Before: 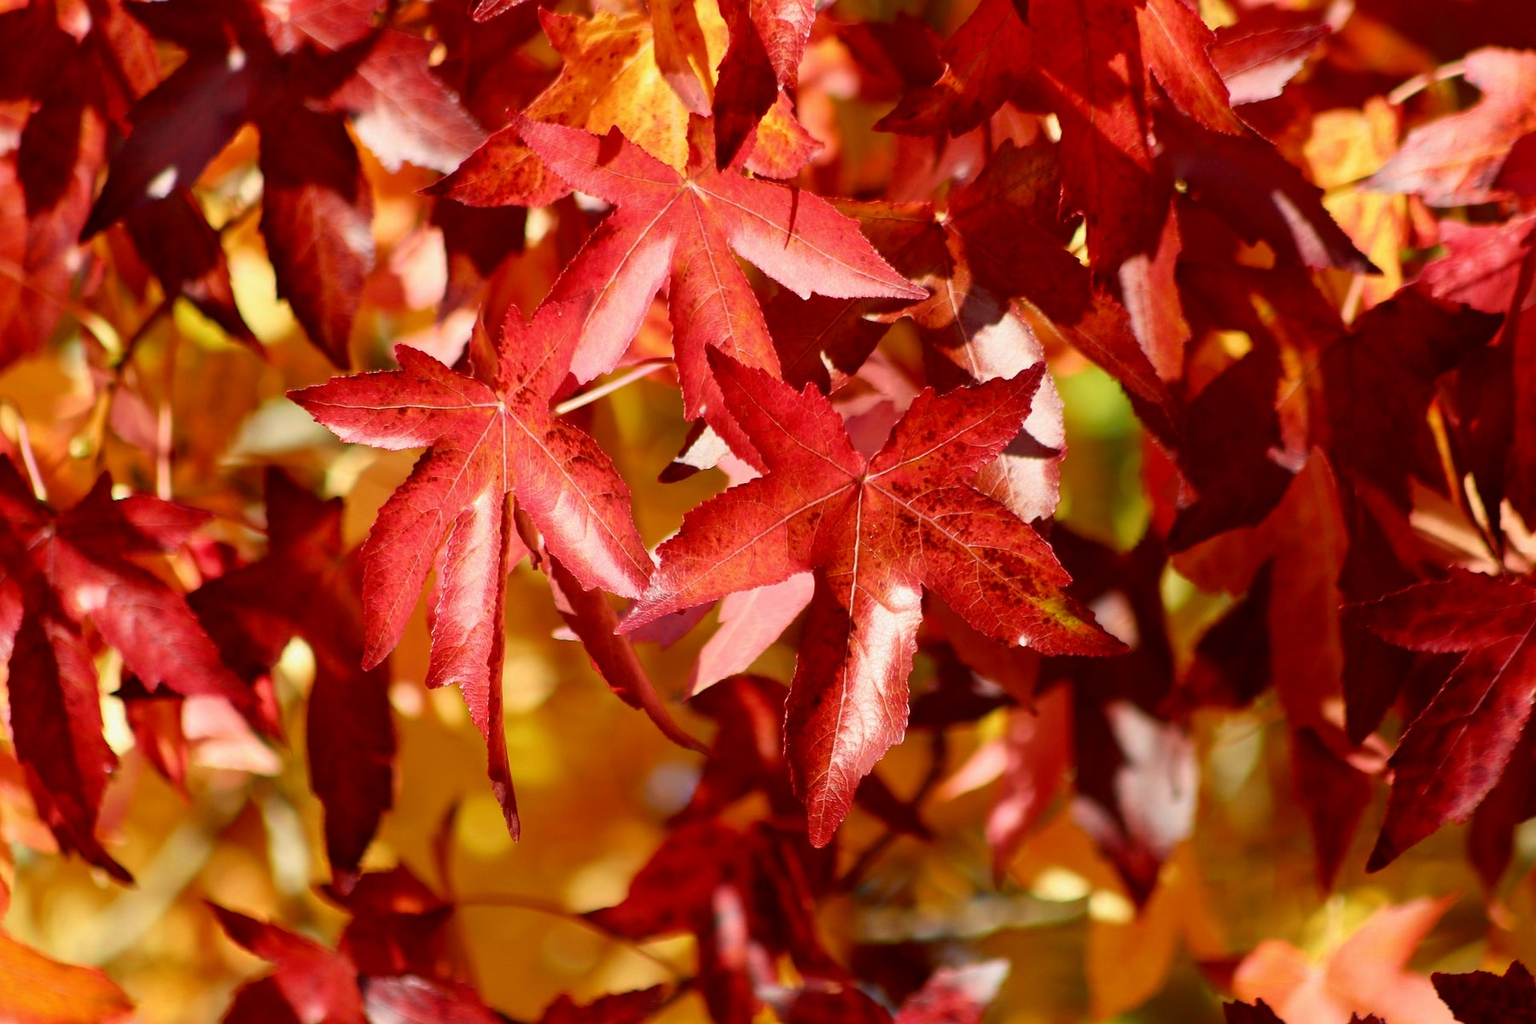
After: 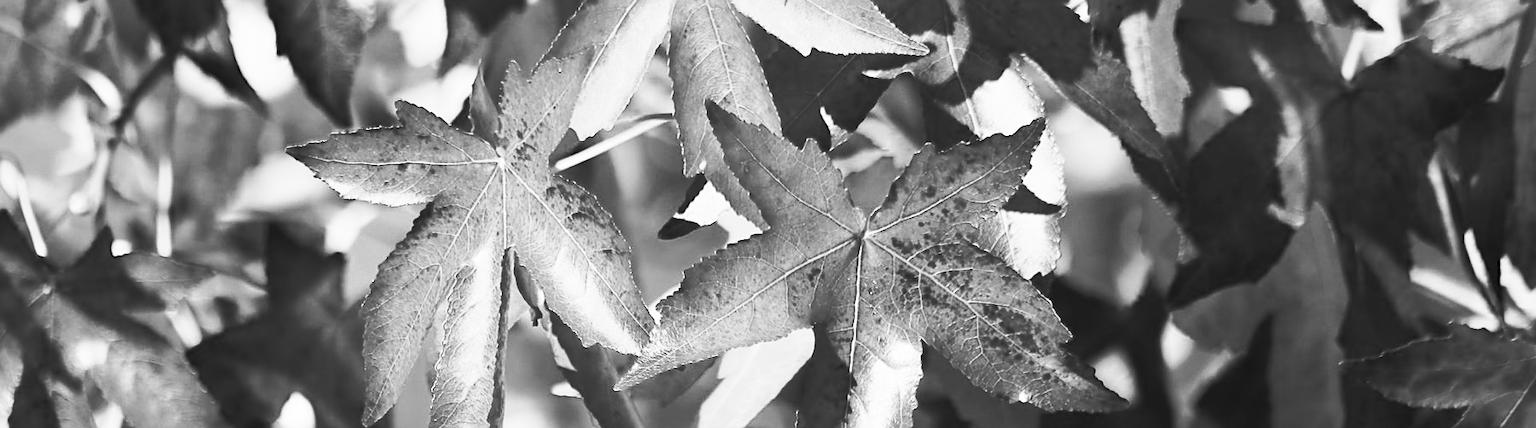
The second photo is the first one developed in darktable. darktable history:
contrast brightness saturation: contrast 0.53, brightness 0.47, saturation -1
crop and rotate: top 23.84%, bottom 34.294%
tone curve: curves: ch0 [(0, 0) (0.003, 0.003) (0.011, 0.011) (0.025, 0.022) (0.044, 0.039) (0.069, 0.055) (0.1, 0.074) (0.136, 0.101) (0.177, 0.134) (0.224, 0.171) (0.277, 0.216) (0.335, 0.277) (0.399, 0.345) (0.468, 0.427) (0.543, 0.526) (0.623, 0.636) (0.709, 0.731) (0.801, 0.822) (0.898, 0.917) (1, 1)], preserve colors none
sharpen: on, module defaults
shadows and highlights: on, module defaults
